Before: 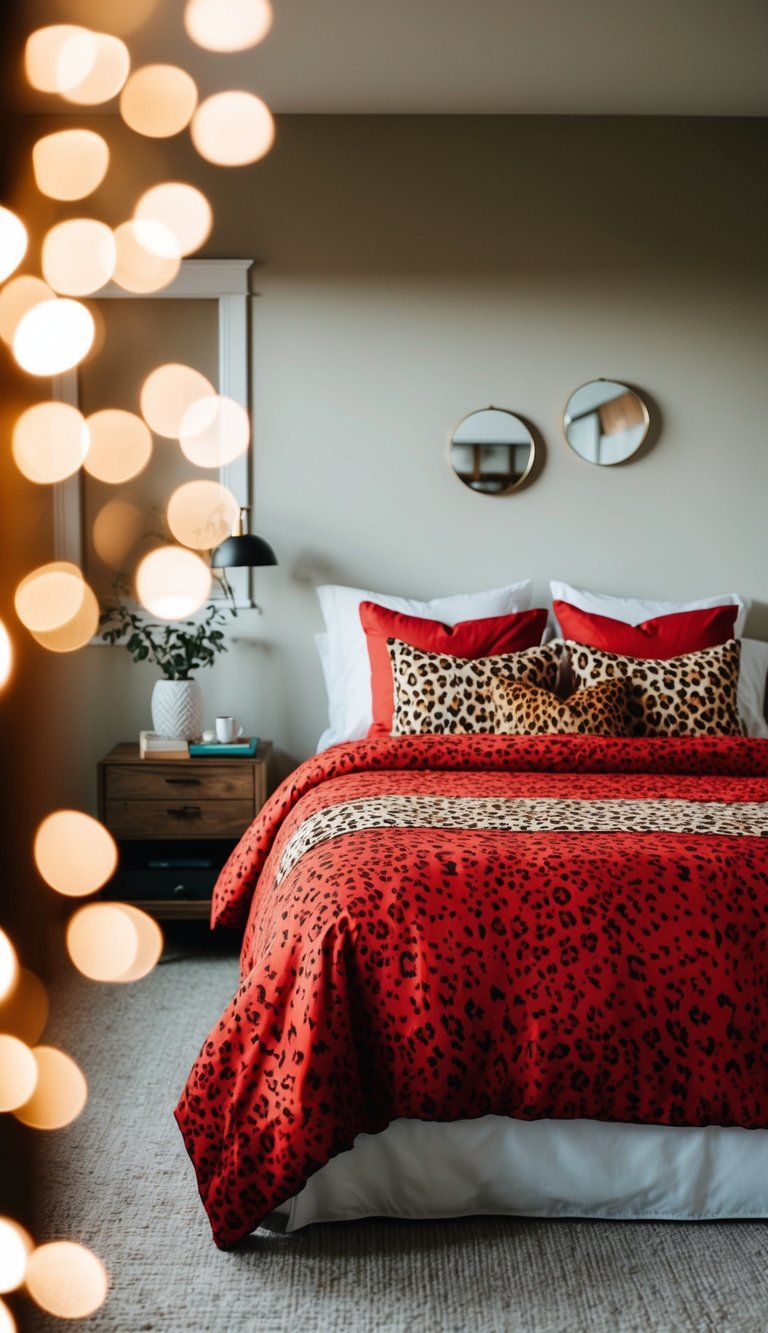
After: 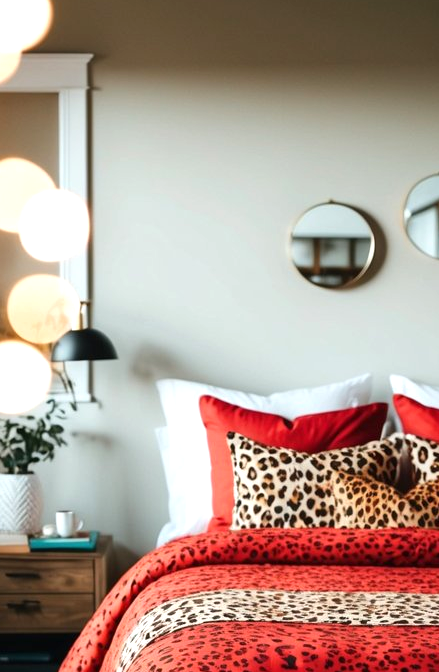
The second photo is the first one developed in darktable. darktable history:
crop: left 20.932%, top 15.471%, right 21.848%, bottom 34.081%
exposure: exposure 0.515 EV, compensate highlight preservation false
